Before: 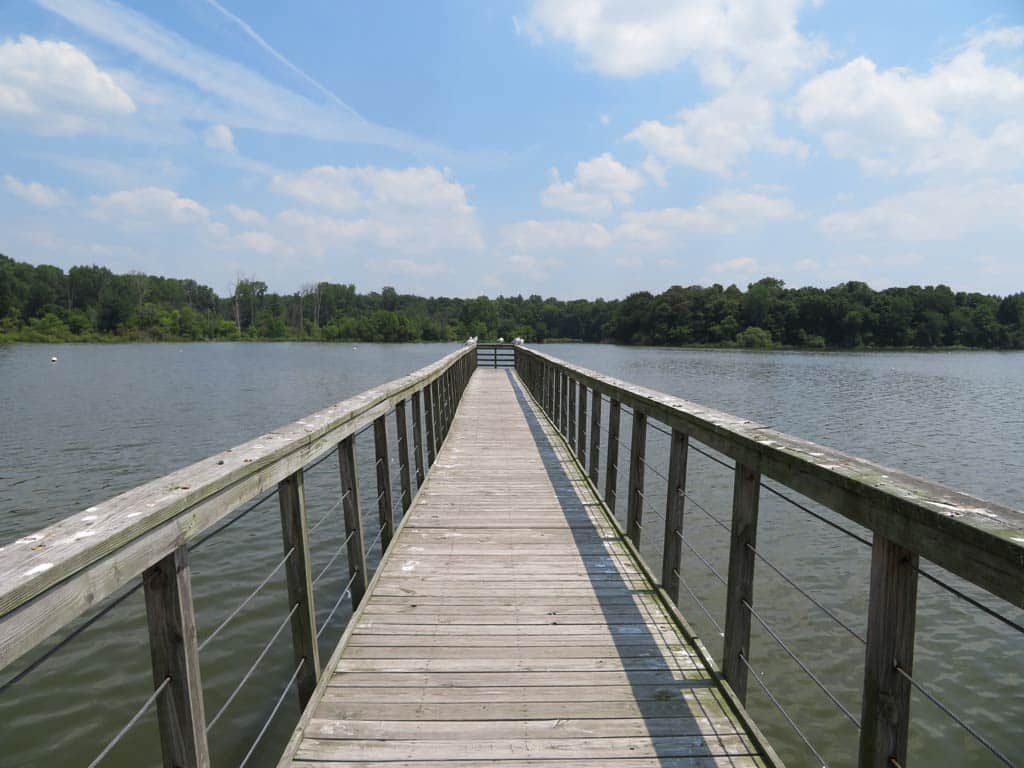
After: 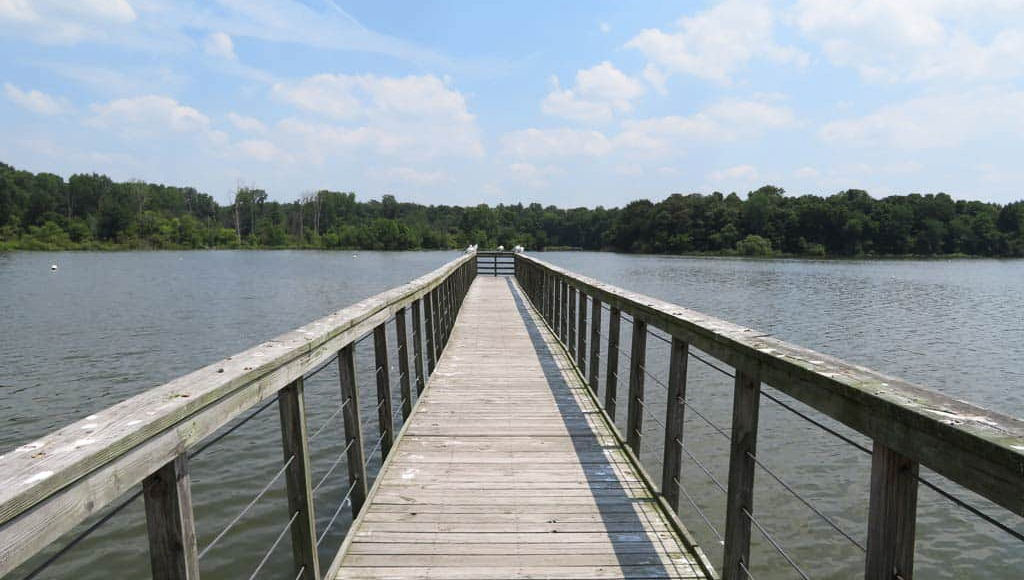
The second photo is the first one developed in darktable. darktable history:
contrast brightness saturation: contrast 0.154, brightness 0.051
crop and rotate: top 12.083%, bottom 12.36%
